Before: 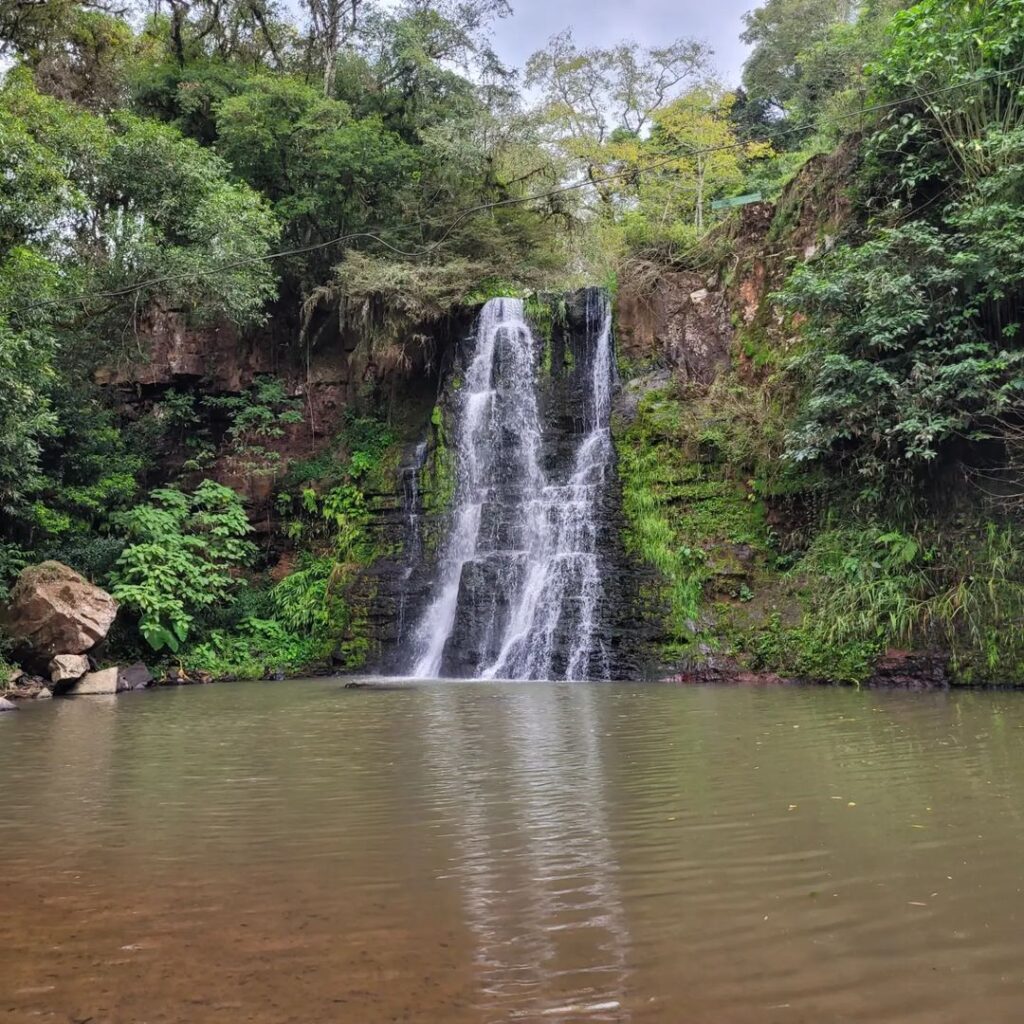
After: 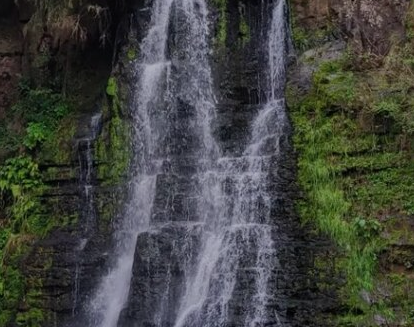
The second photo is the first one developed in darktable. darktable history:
crop: left 31.751%, top 32.172%, right 27.8%, bottom 35.83%
exposure: exposure -1 EV, compensate highlight preservation false
